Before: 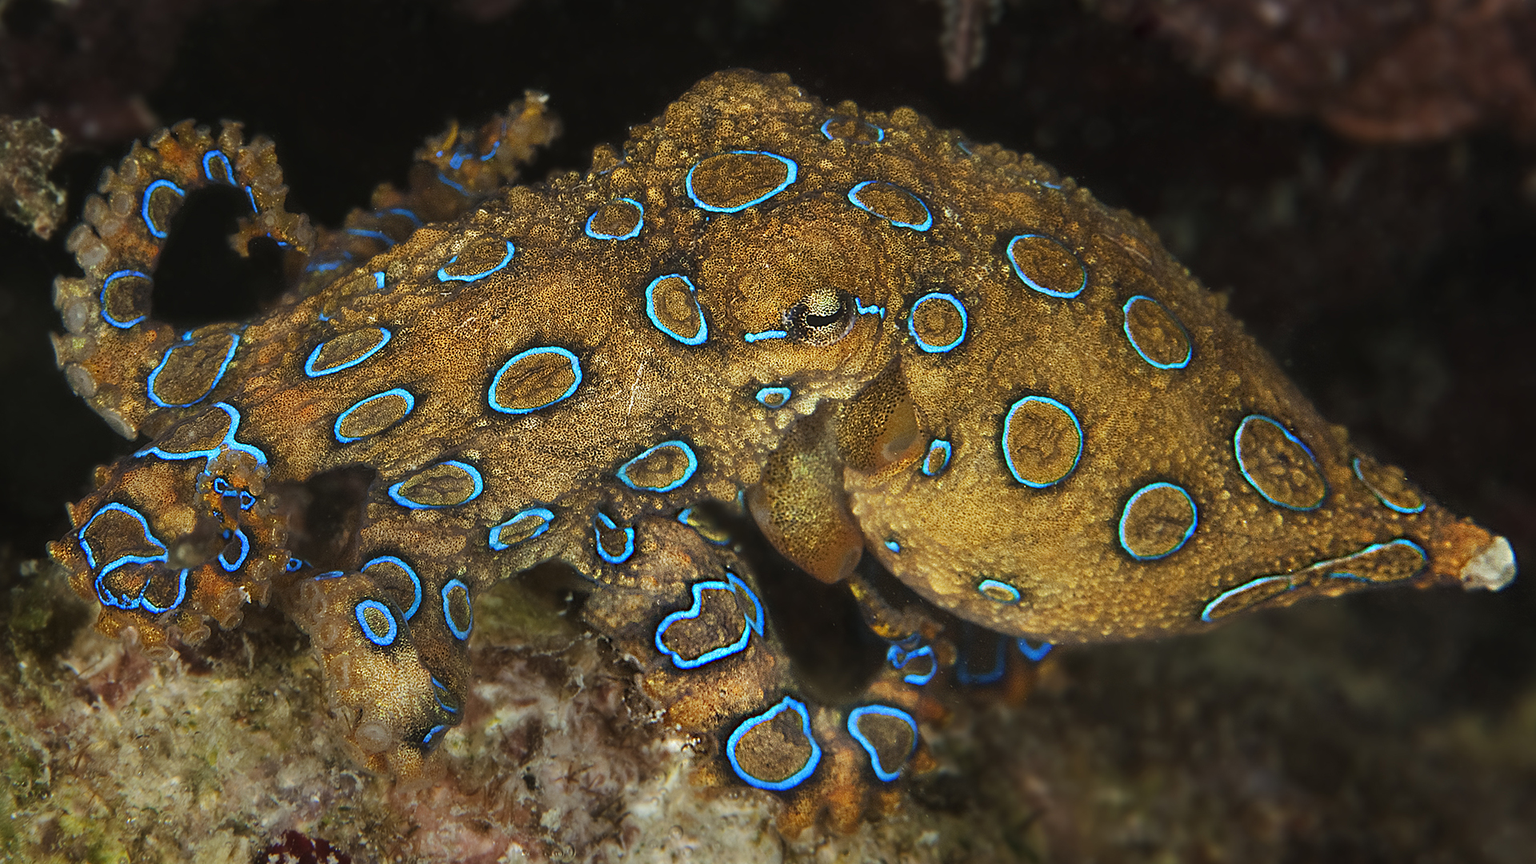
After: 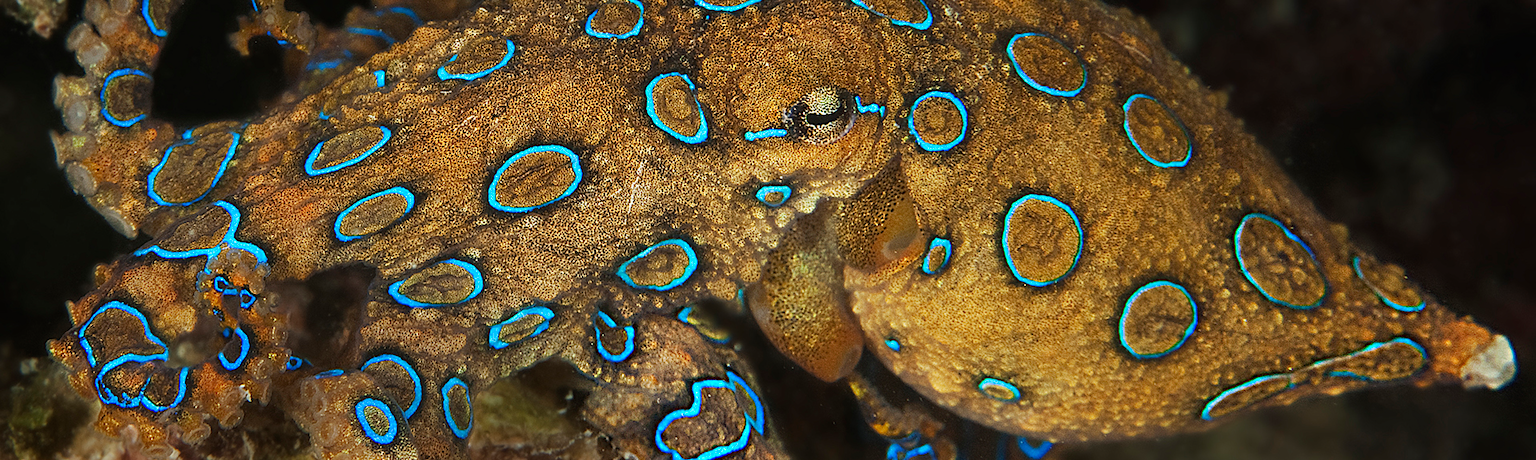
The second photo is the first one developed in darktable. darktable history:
crop and rotate: top 23.439%, bottom 23.194%
